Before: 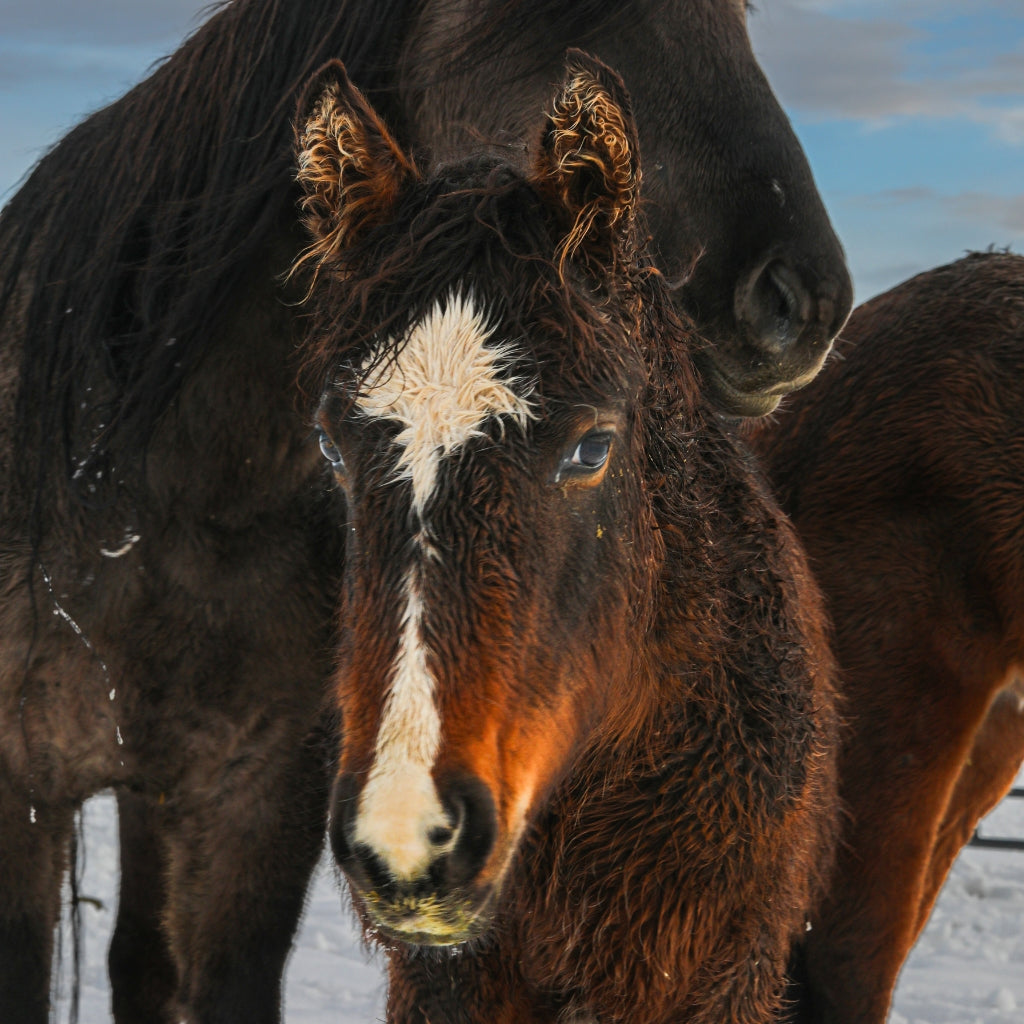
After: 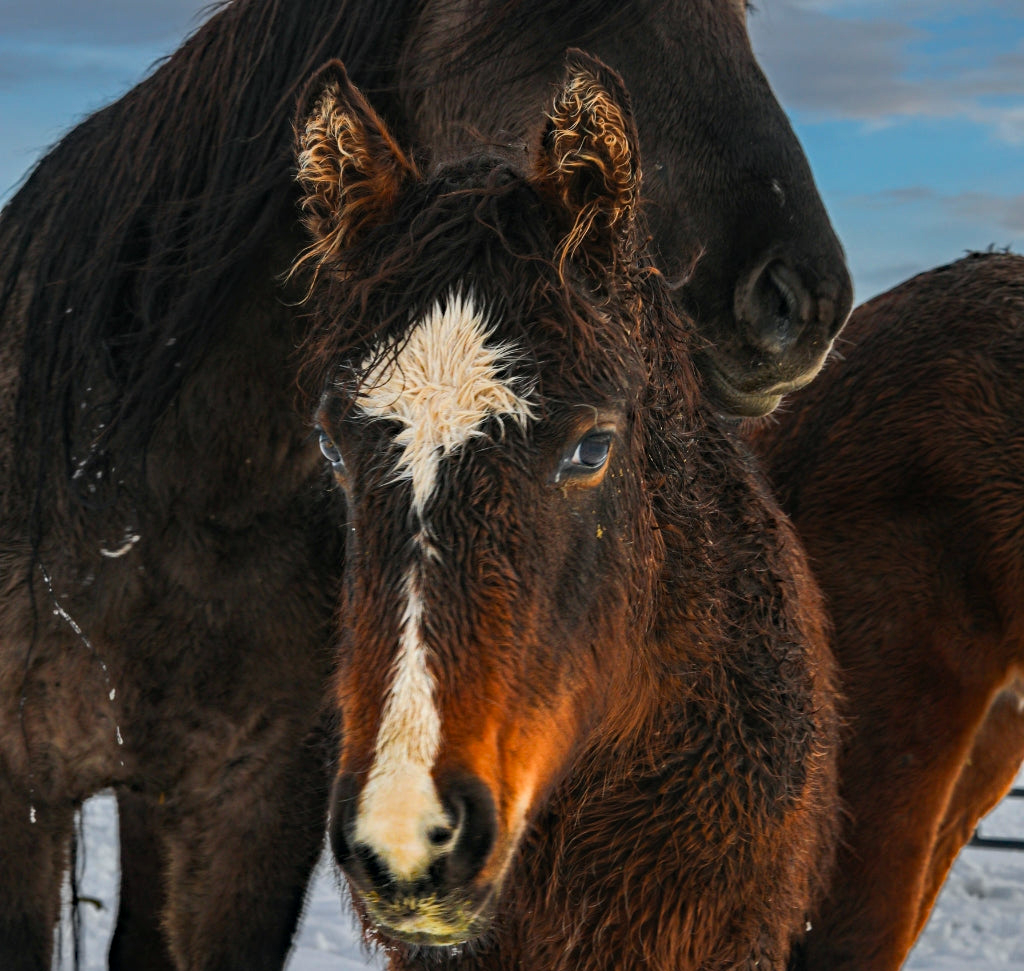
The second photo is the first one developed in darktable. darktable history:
crop and rotate: top 0%, bottom 5.097%
haze removal: strength 0.29, distance 0.25, compatibility mode true, adaptive false
